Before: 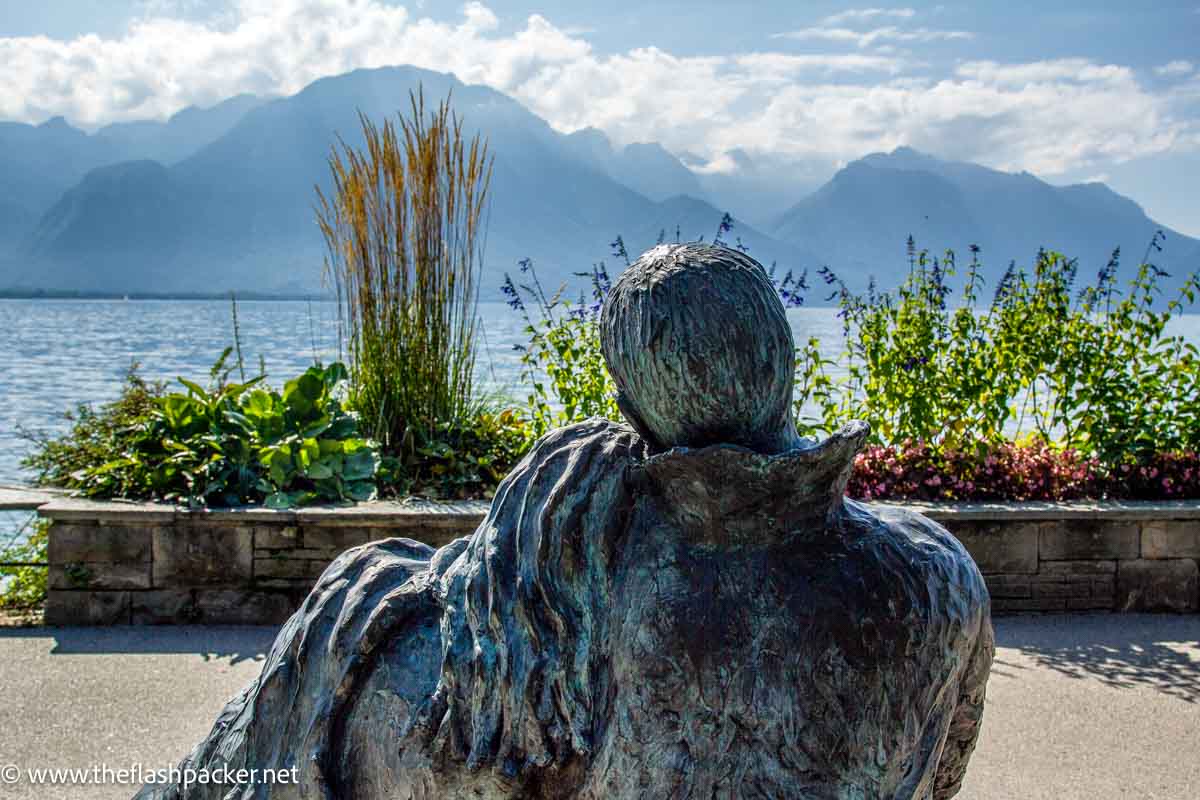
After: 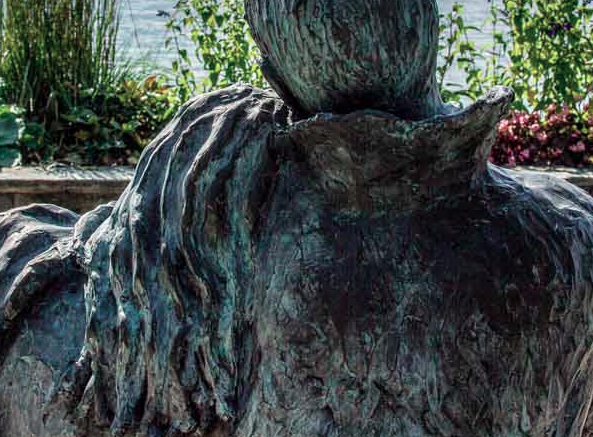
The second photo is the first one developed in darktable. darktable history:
crop: left 29.672%, top 41.786%, right 20.851%, bottom 3.487%
color contrast: blue-yellow contrast 0.62
